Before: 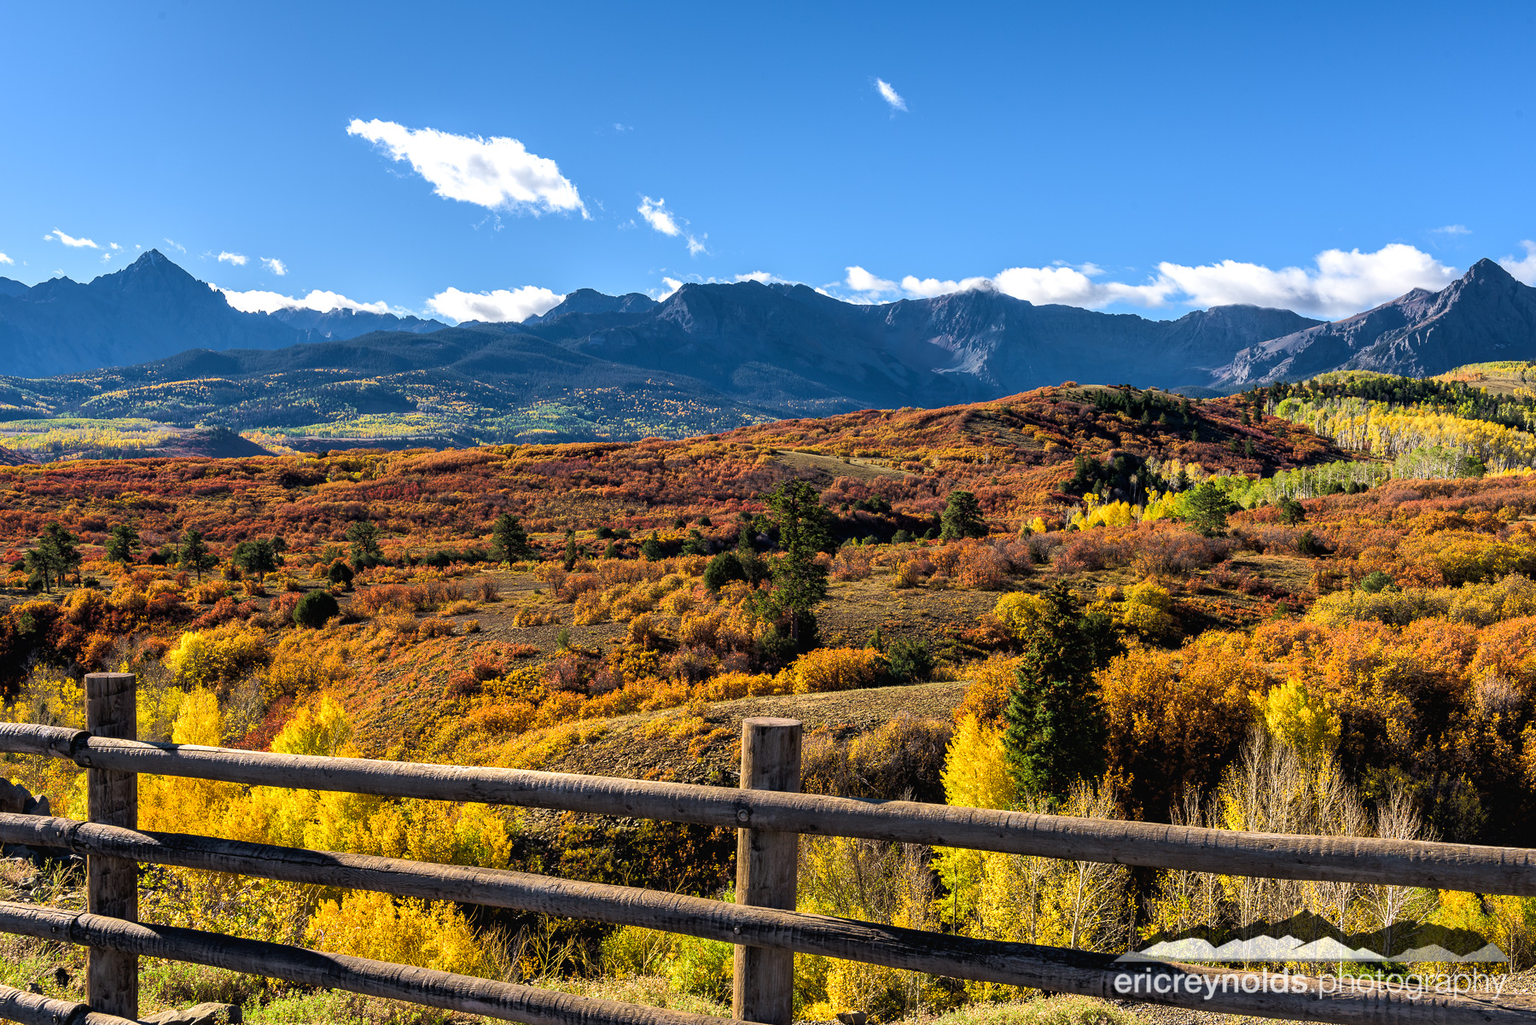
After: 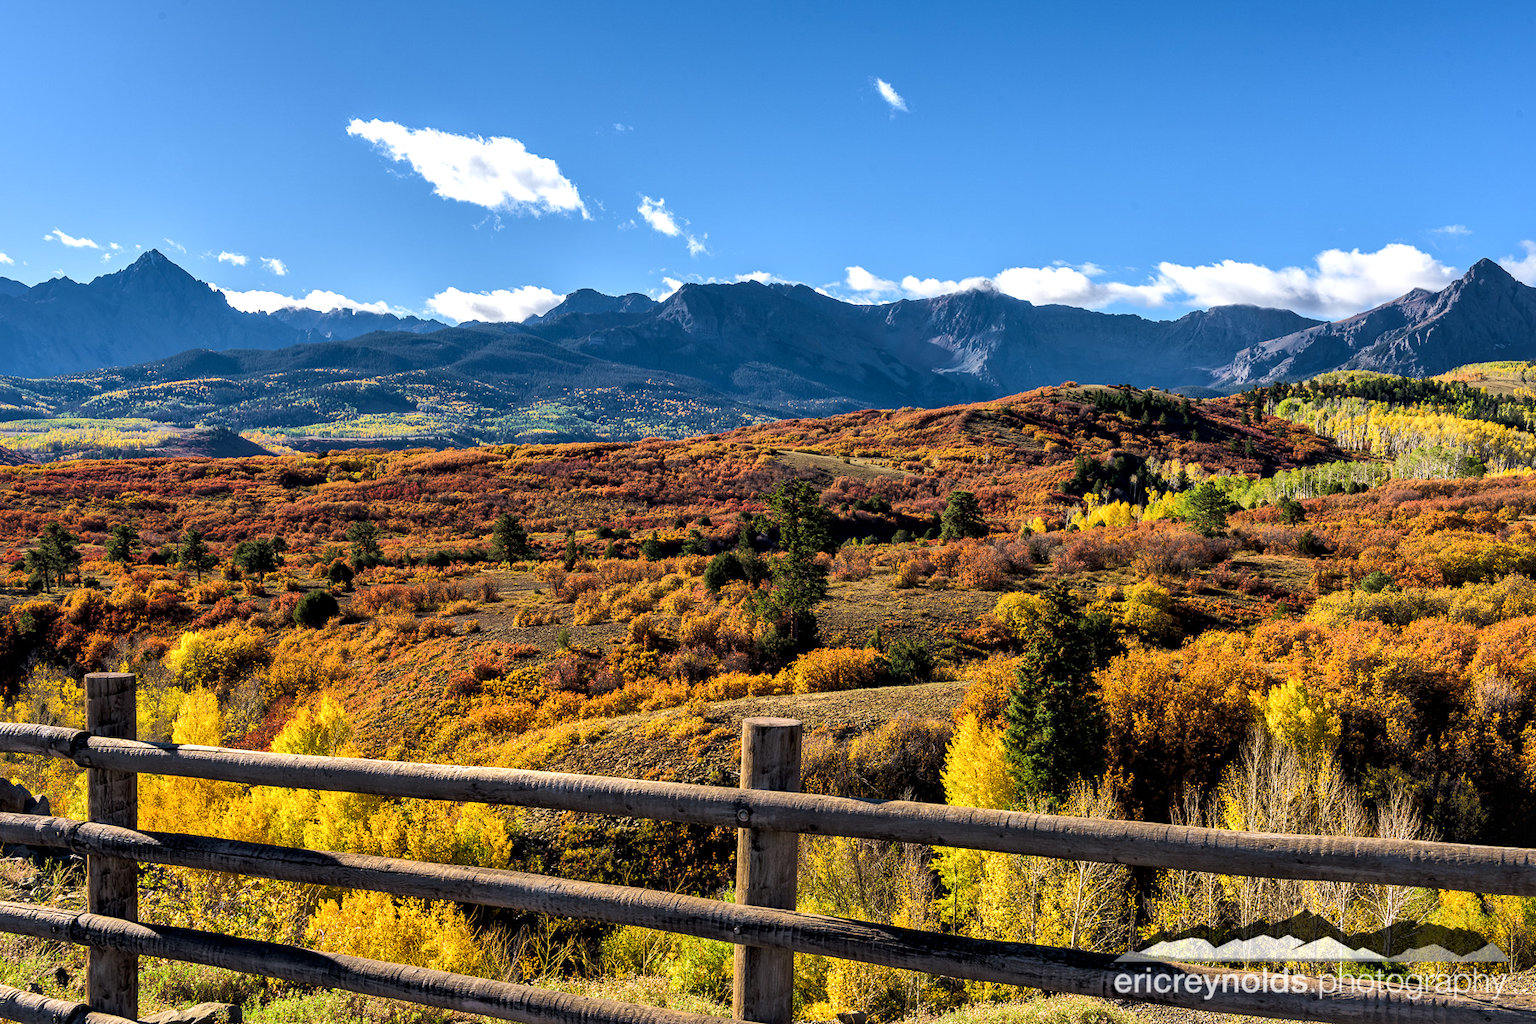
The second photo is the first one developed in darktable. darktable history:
local contrast: mode bilateral grid, contrast 21, coarseness 50, detail 140%, midtone range 0.2
